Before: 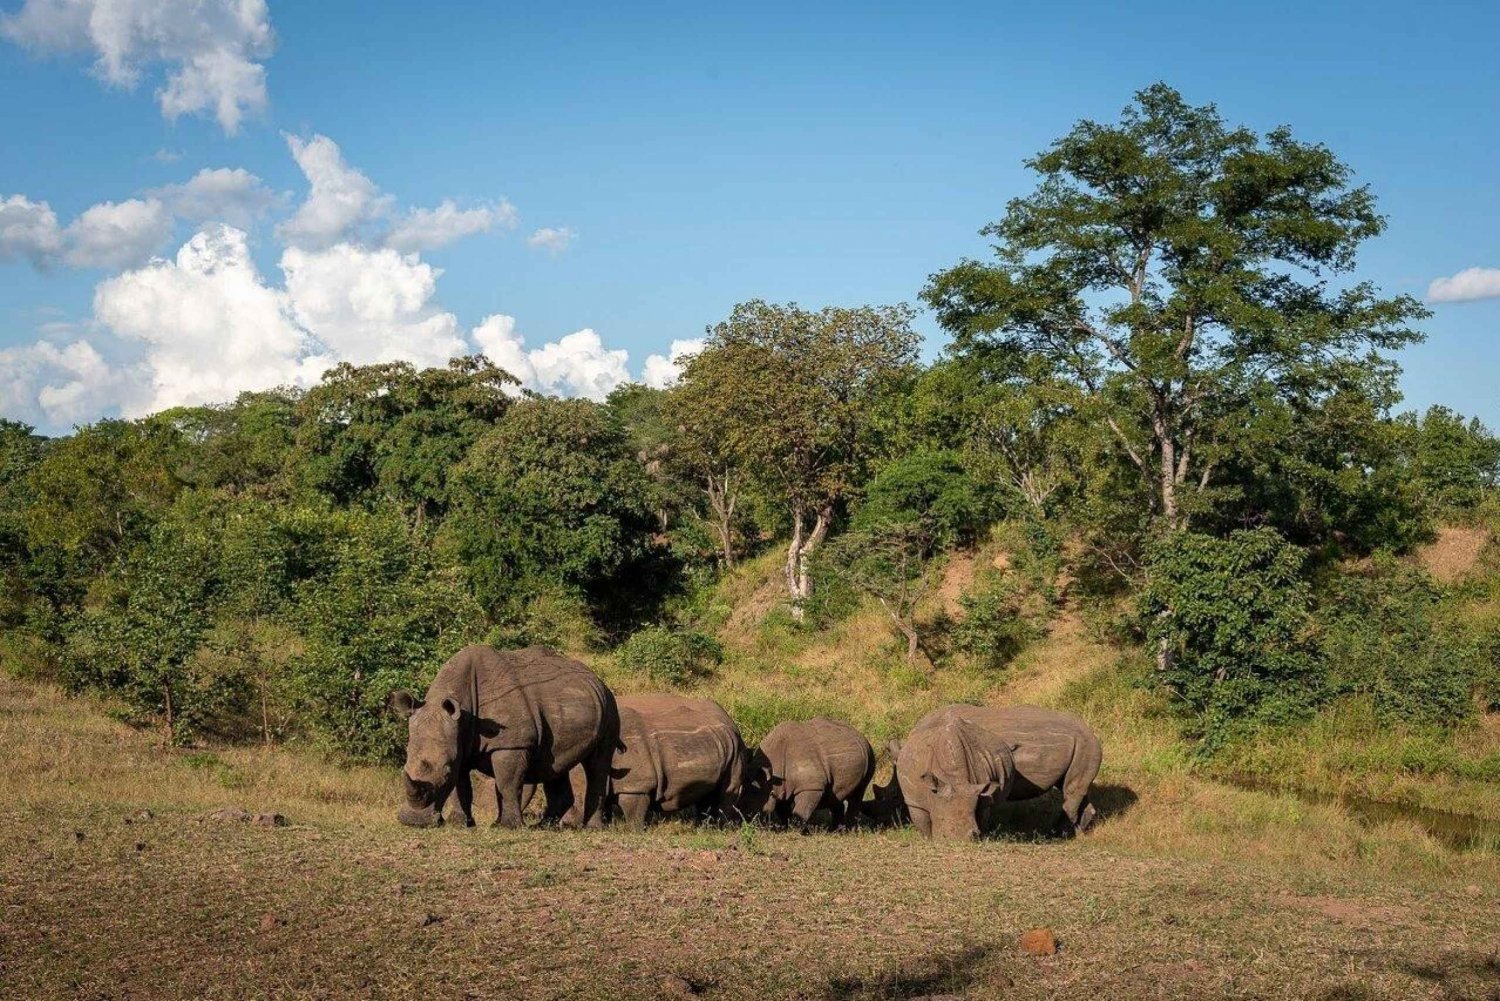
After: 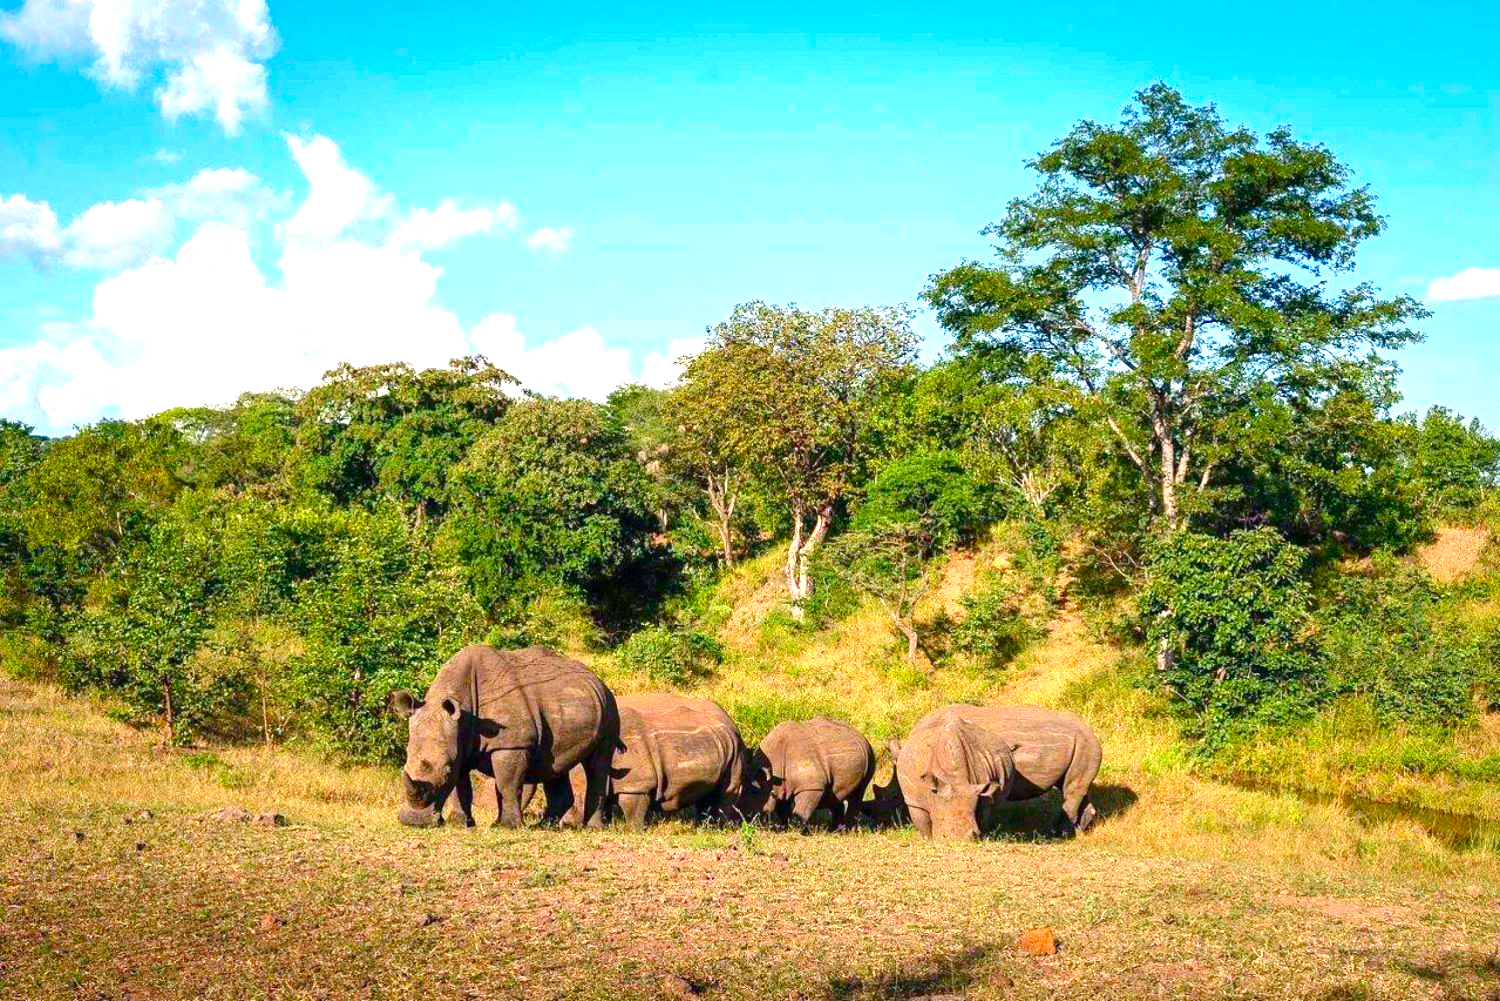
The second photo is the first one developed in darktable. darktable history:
color balance rgb: power › chroma 1.018%, power › hue 252.12°, linear chroma grading › global chroma 14.506%, perceptual saturation grading › global saturation 20%, perceptual saturation grading › highlights -25.403%, perceptual saturation grading › shadows 25.88%
exposure: black level correction 0, exposure 1.2 EV, compensate highlight preservation false
contrast brightness saturation: contrast 0.094, saturation 0.281
